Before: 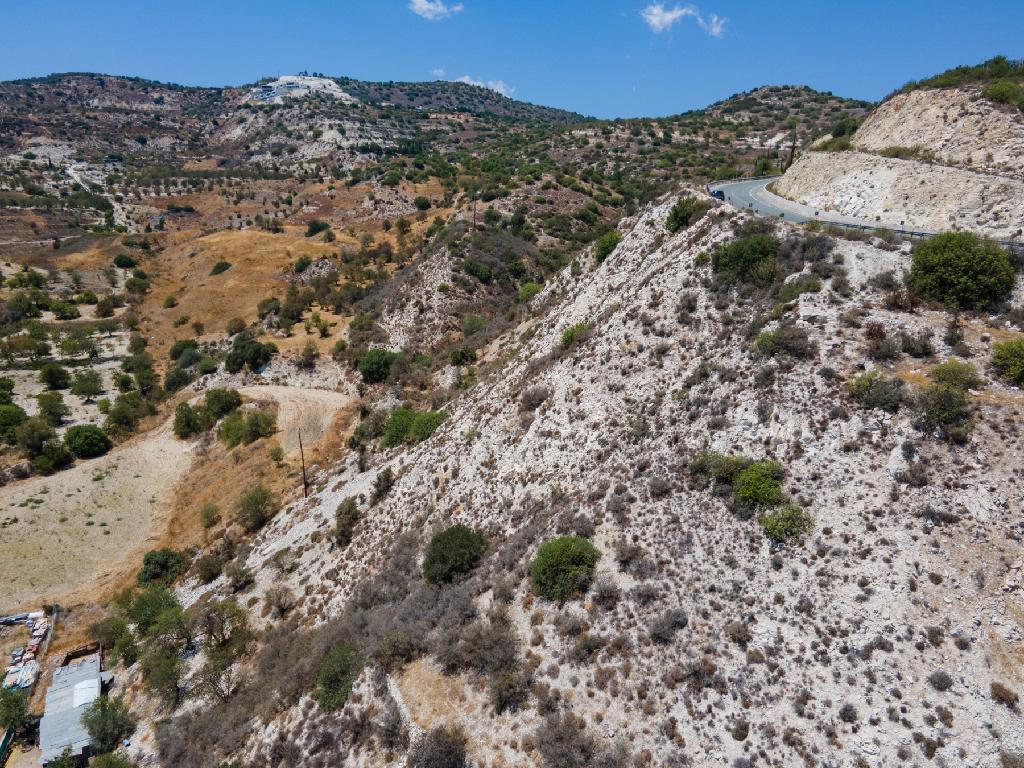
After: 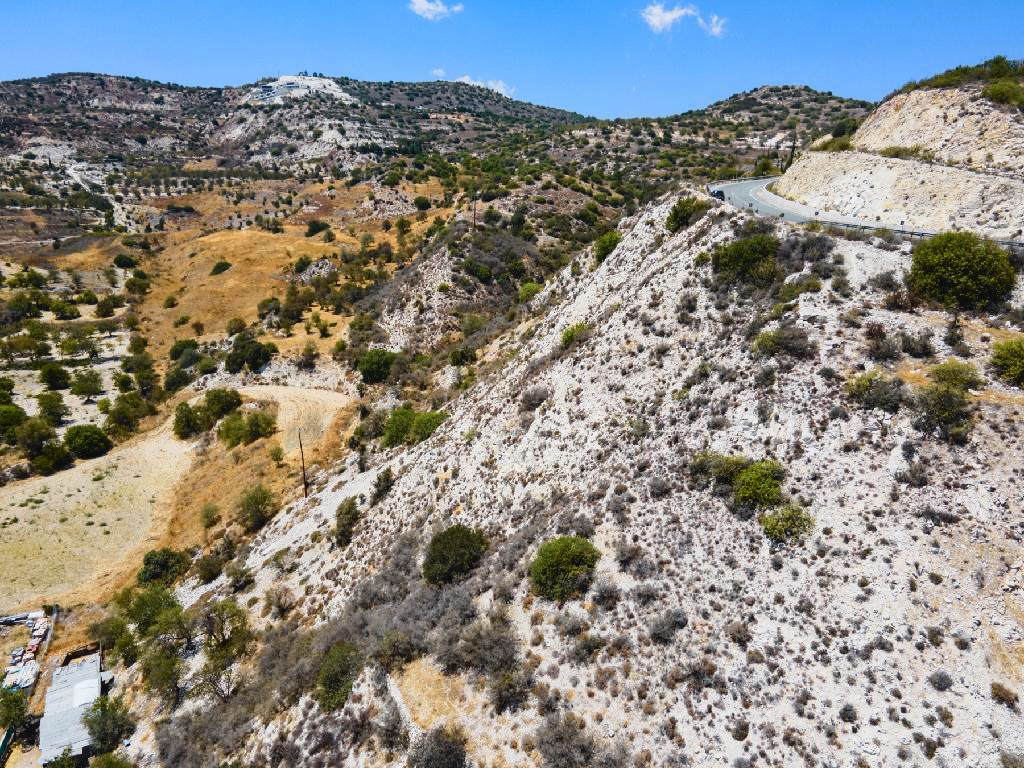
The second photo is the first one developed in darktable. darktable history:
tone curve: curves: ch0 [(0, 0.028) (0.037, 0.05) (0.123, 0.114) (0.19, 0.176) (0.269, 0.27) (0.48, 0.57) (0.595, 0.695) (0.718, 0.823) (0.855, 0.913) (1, 0.982)]; ch1 [(0, 0) (0.243, 0.245) (0.422, 0.415) (0.493, 0.495) (0.508, 0.506) (0.536, 0.538) (0.569, 0.58) (0.611, 0.644) (0.769, 0.807) (1, 1)]; ch2 [(0, 0) (0.249, 0.216) (0.349, 0.321) (0.424, 0.442) (0.476, 0.483) (0.498, 0.499) (0.517, 0.519) (0.532, 0.547) (0.569, 0.608) (0.614, 0.661) (0.706, 0.75) (0.808, 0.809) (0.991, 0.968)], color space Lab, independent channels, preserve colors none
